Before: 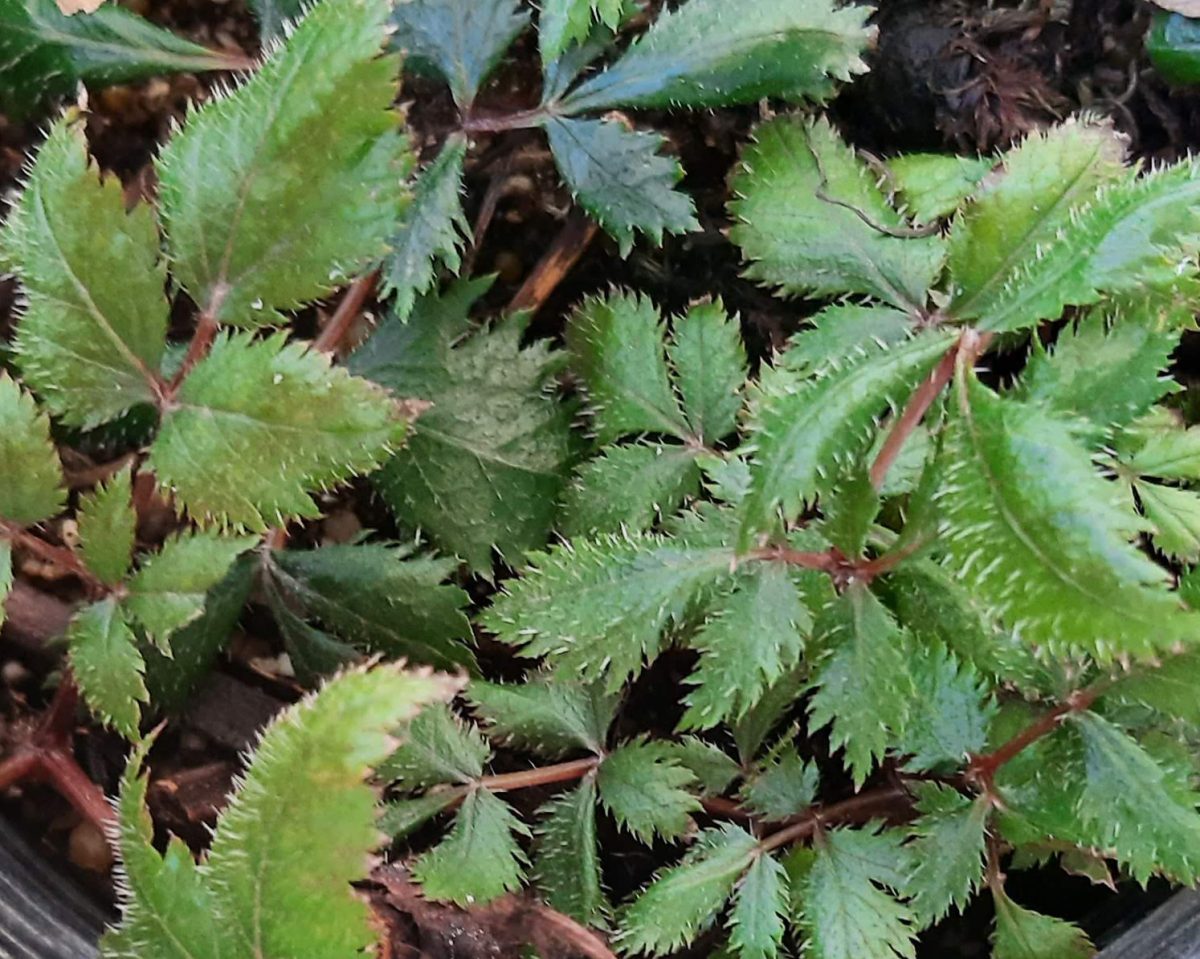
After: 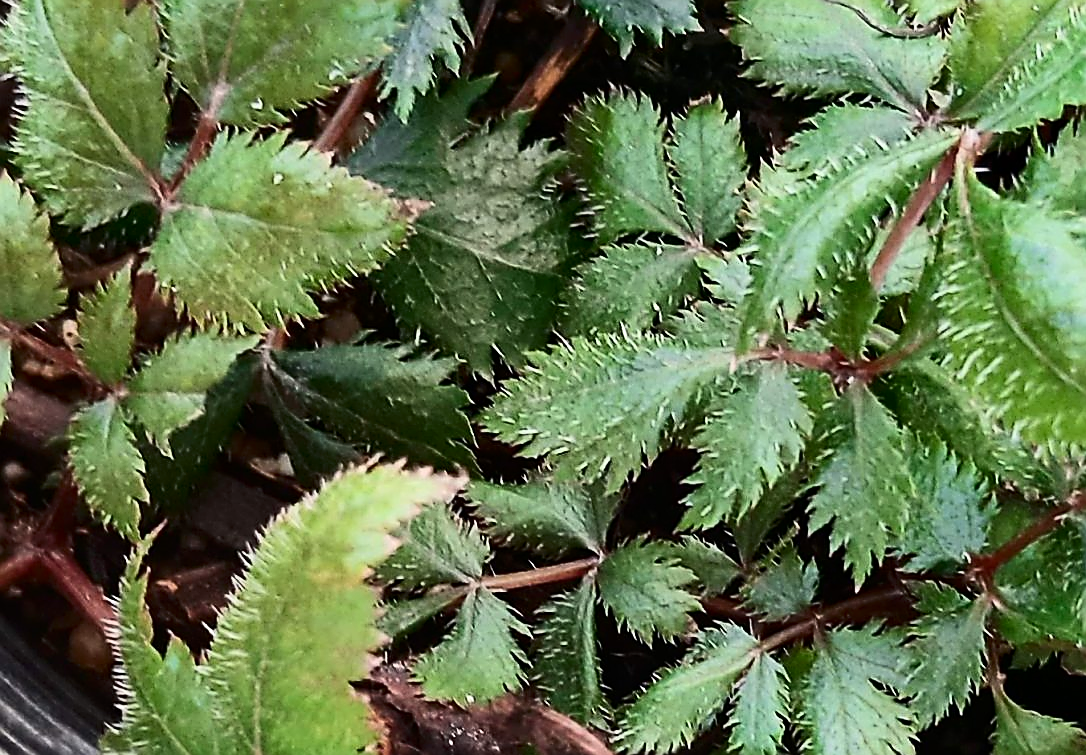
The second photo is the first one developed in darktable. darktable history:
crop: top 20.916%, right 9.437%, bottom 0.316%
sharpen: radius 1.4, amount 1.25, threshold 0.7
contrast brightness saturation: contrast 0.28
